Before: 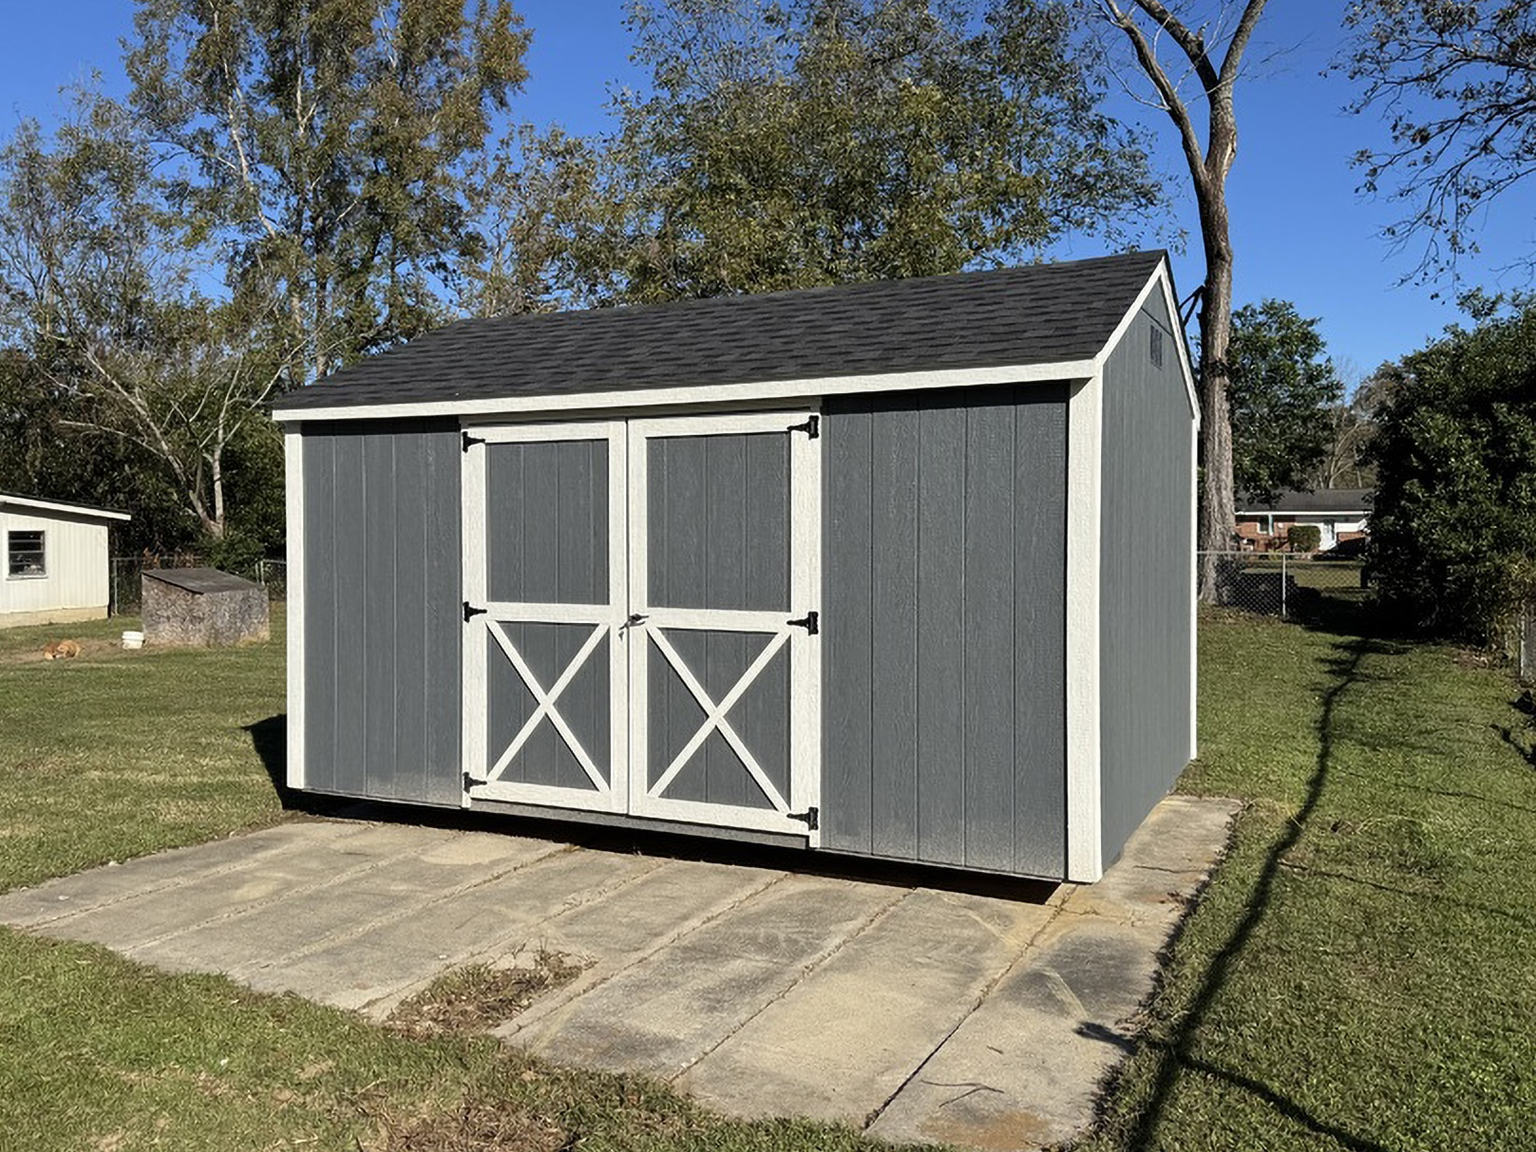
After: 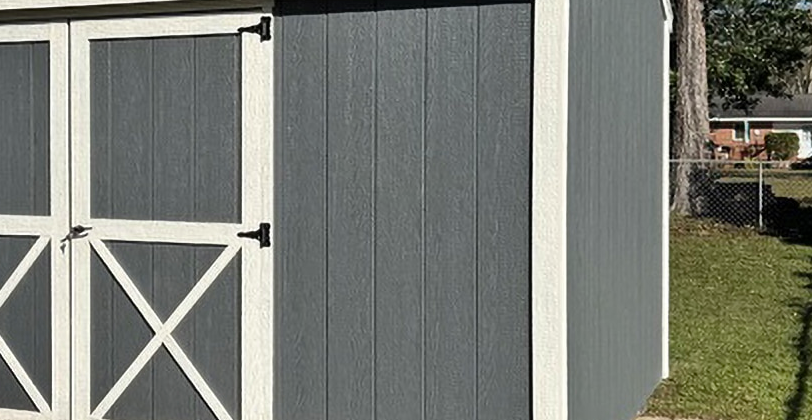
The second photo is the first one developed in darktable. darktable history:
crop: left 36.607%, top 34.735%, right 13.146%, bottom 30.611%
shadows and highlights: white point adjustment 0.1, highlights -70, soften with gaussian
